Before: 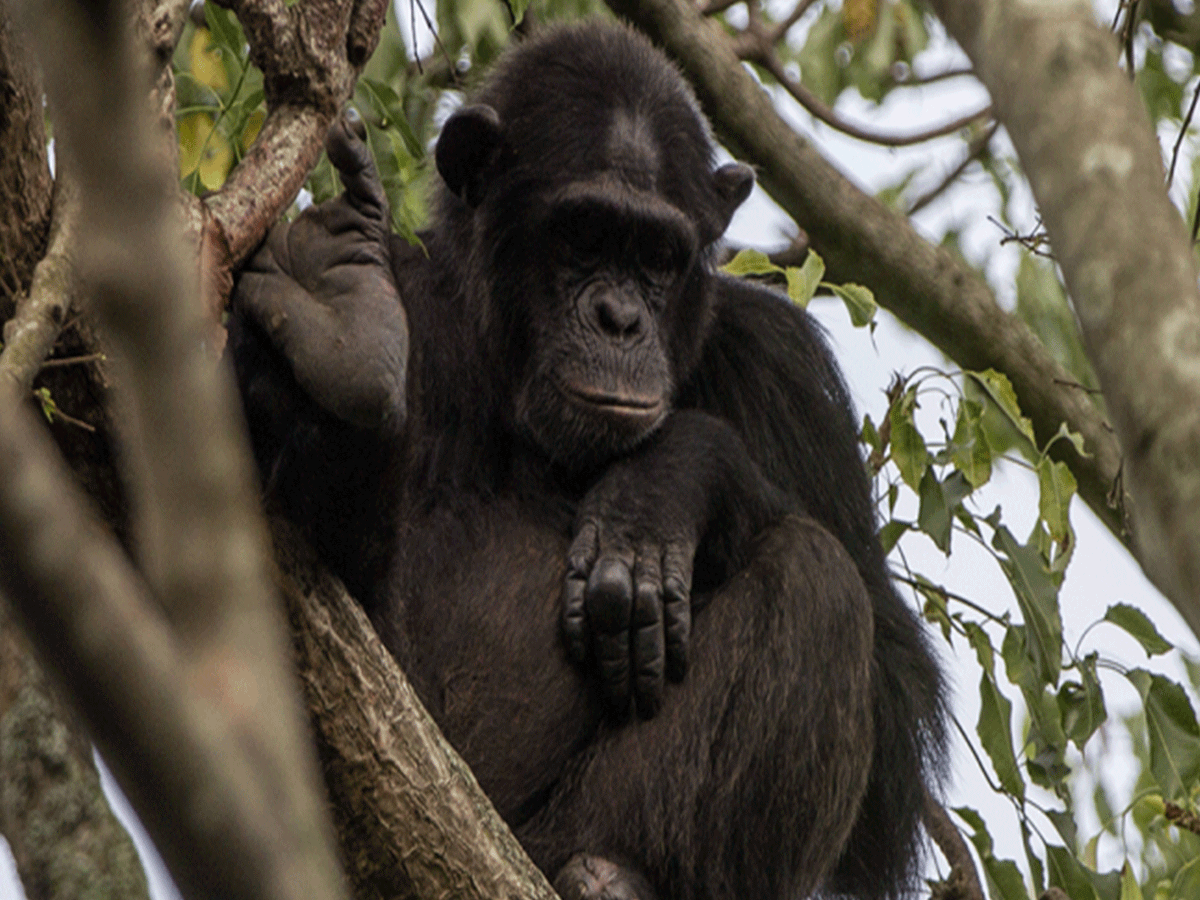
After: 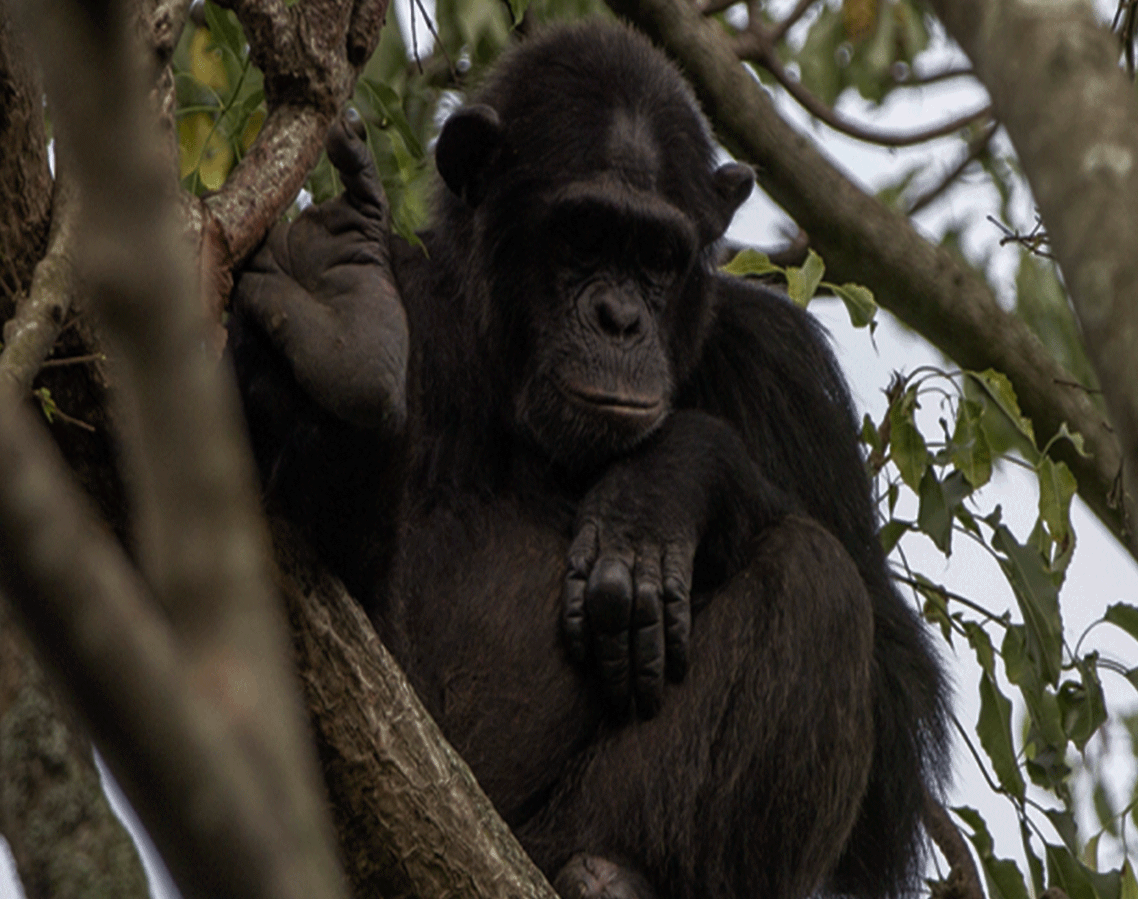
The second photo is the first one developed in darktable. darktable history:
crop and rotate: right 5.167%
rgb curve: curves: ch0 [(0, 0) (0.415, 0.237) (1, 1)]
